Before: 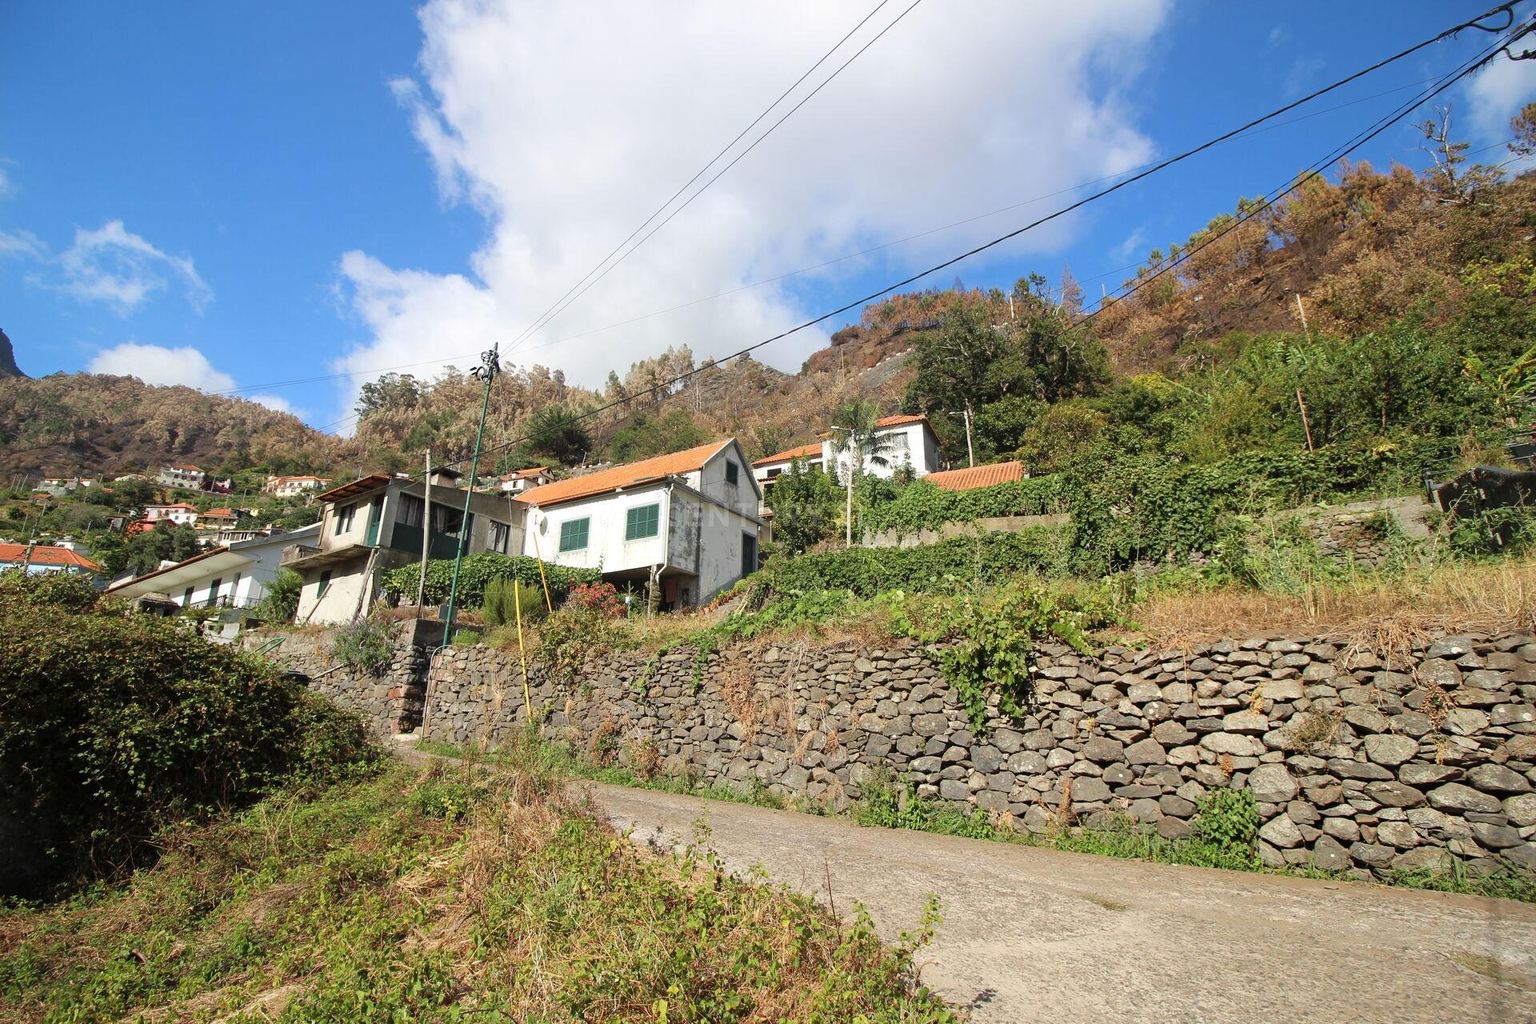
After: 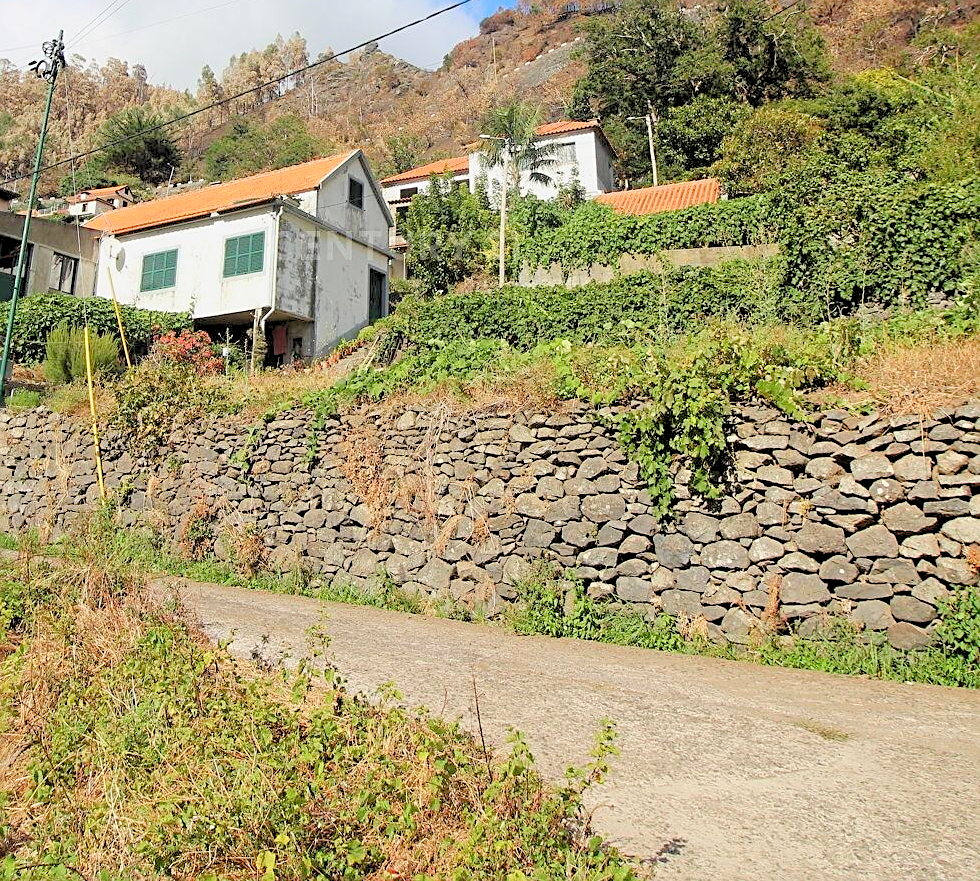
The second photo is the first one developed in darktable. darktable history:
levels: white 99.94%, levels [0.072, 0.414, 0.976]
exposure: exposure -0.311 EV, compensate exposure bias true, compensate highlight preservation false
crop and rotate: left 29.118%, top 31.146%, right 19.819%
sharpen: on, module defaults
